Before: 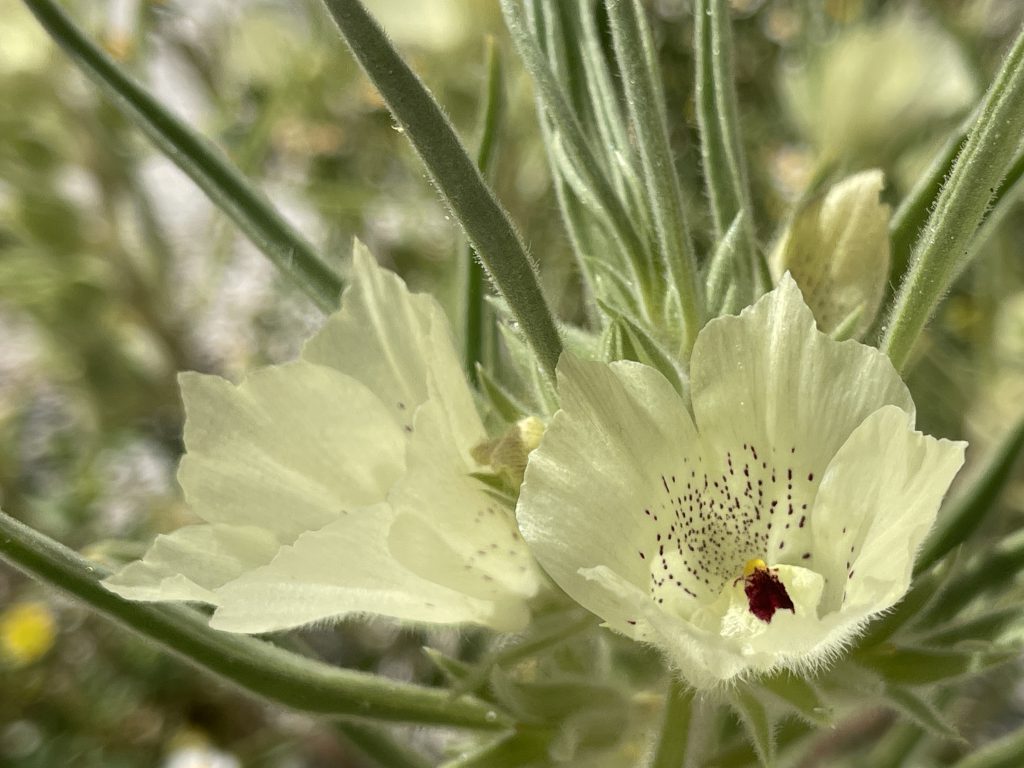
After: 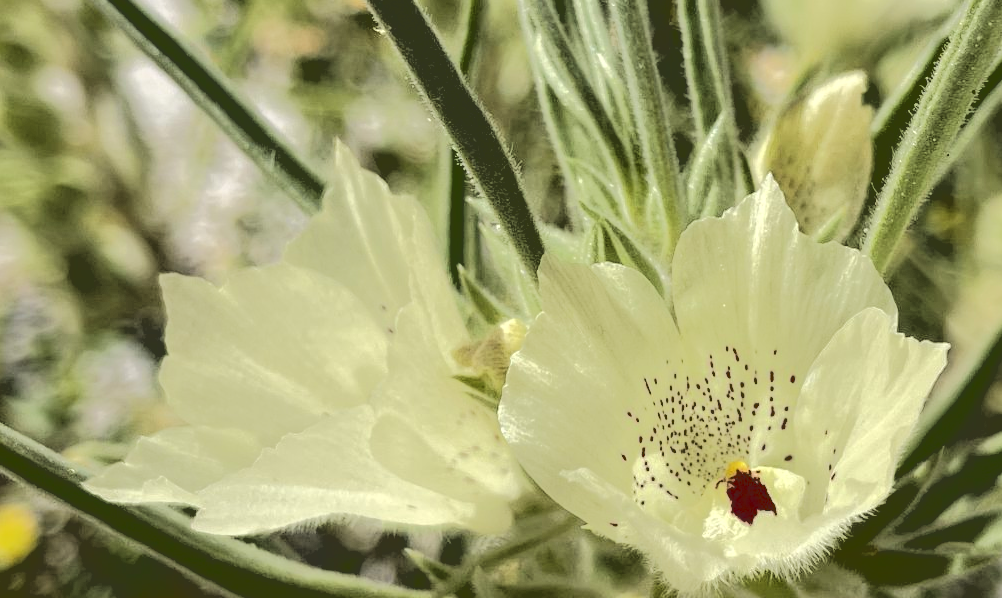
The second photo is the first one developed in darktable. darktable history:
crop and rotate: left 1.814%, top 12.818%, right 0.25%, bottom 9.225%
base curve: curves: ch0 [(0.065, 0.026) (0.236, 0.358) (0.53, 0.546) (0.777, 0.841) (0.924, 0.992)], preserve colors average RGB
